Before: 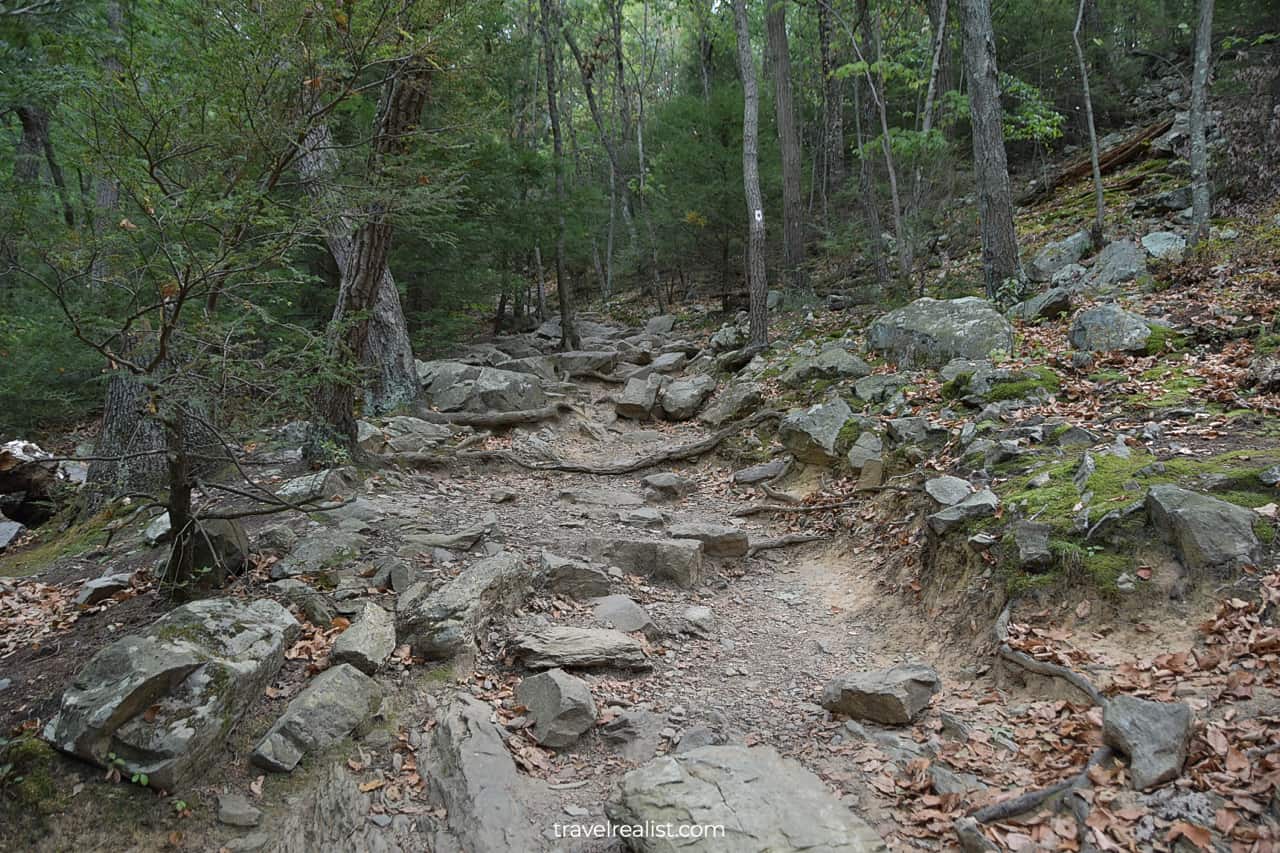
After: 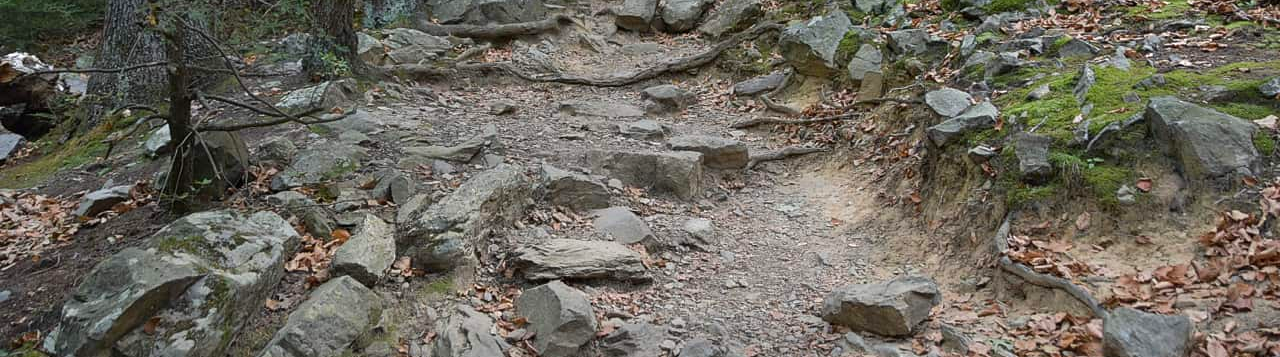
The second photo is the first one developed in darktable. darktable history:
crop: top 45.551%, bottom 12.262%
color contrast: green-magenta contrast 1.2, blue-yellow contrast 1.2
